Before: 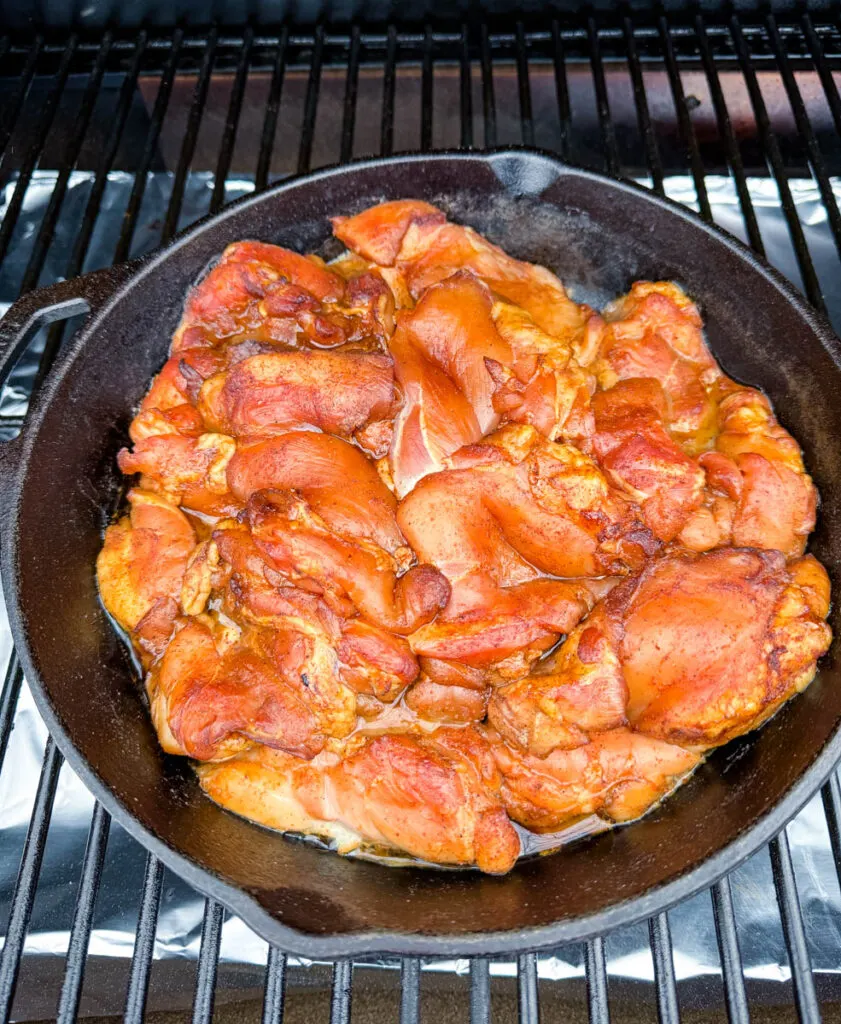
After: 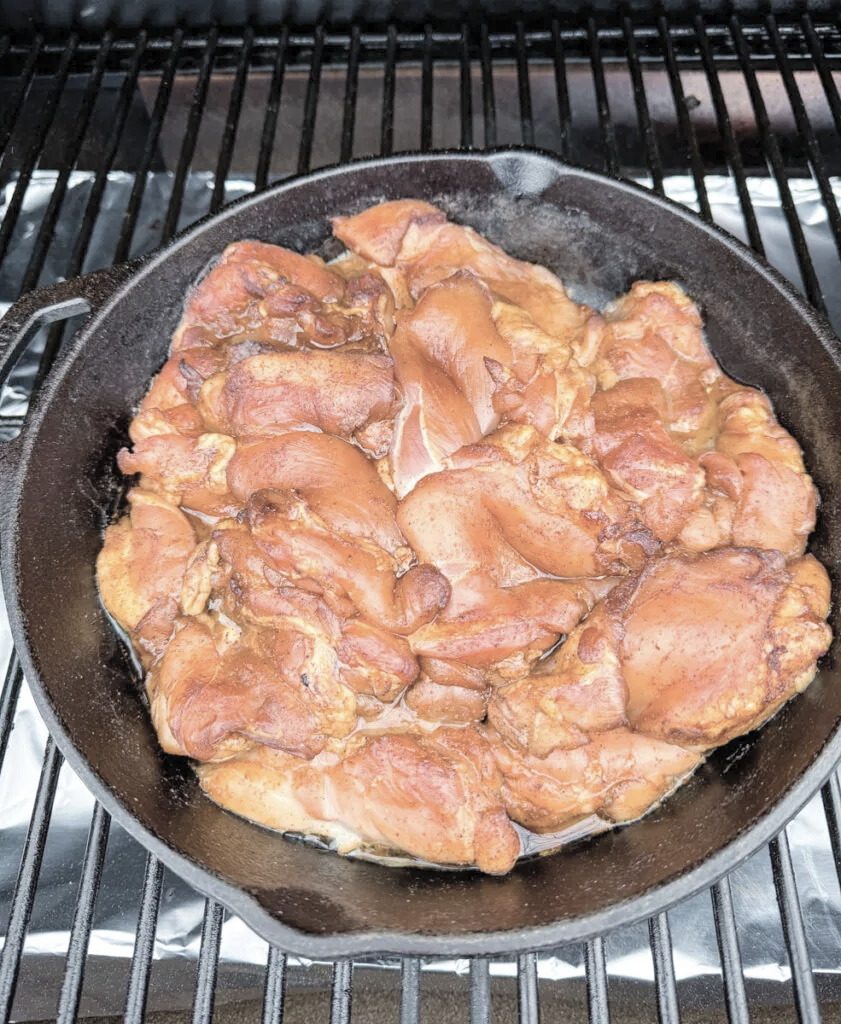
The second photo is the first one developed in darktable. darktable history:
contrast brightness saturation: brightness 0.185, saturation -0.505
